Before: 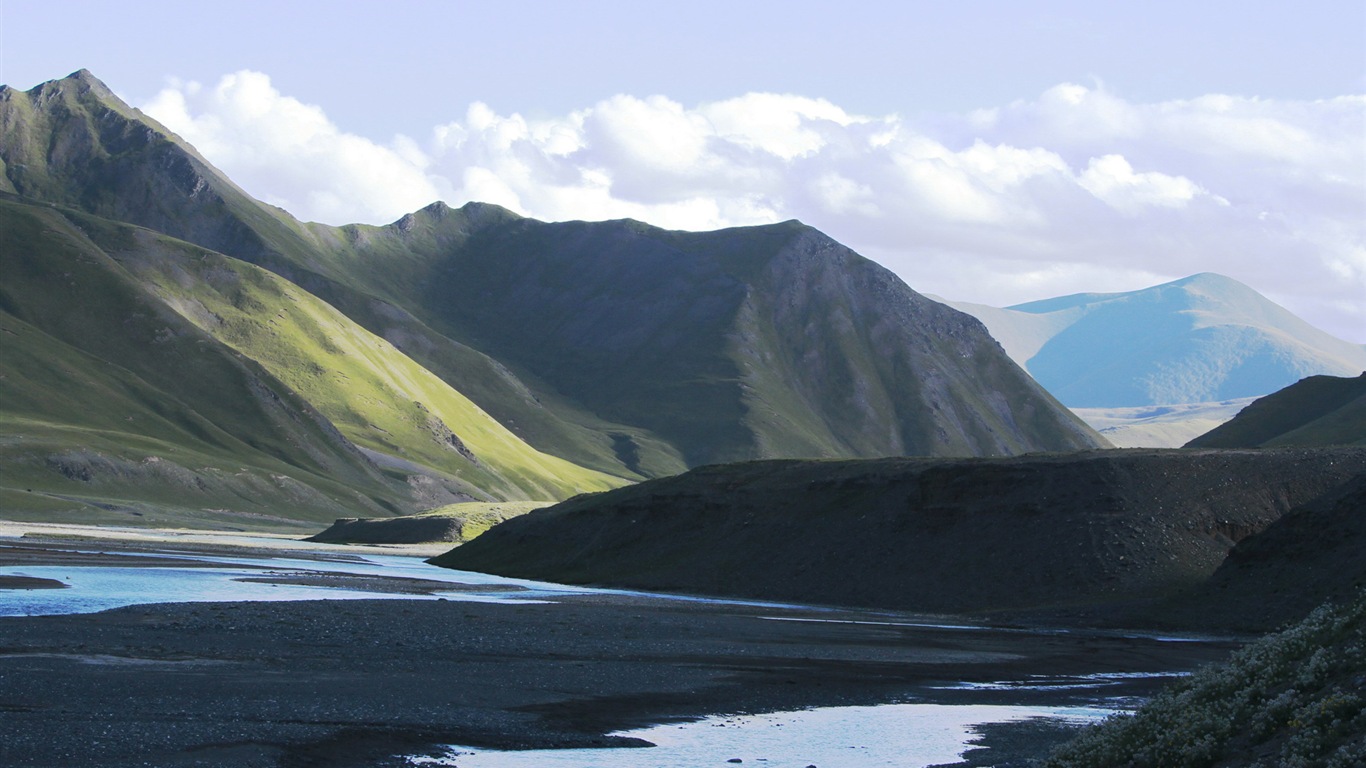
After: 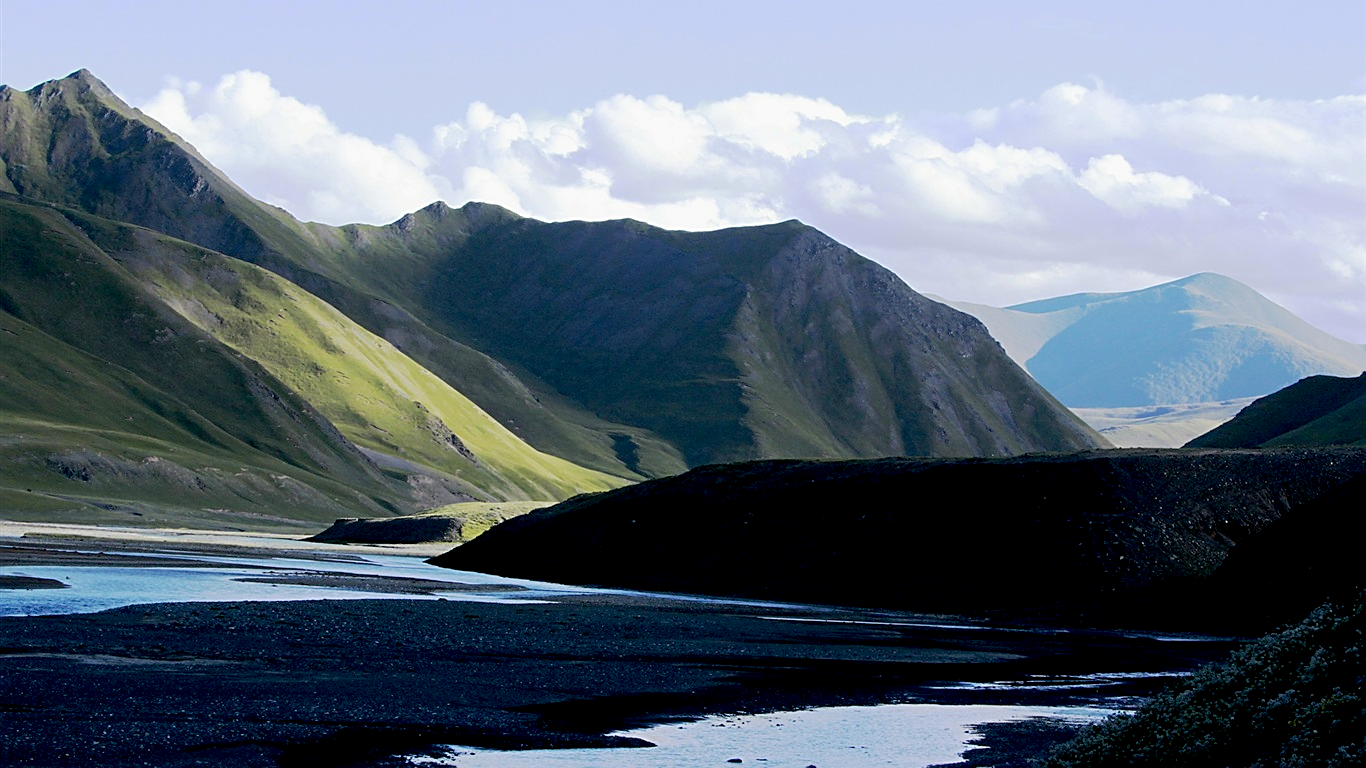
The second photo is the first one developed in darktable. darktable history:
sharpen: on, module defaults
exposure: black level correction 0.029, exposure -0.079 EV, compensate exposure bias true, compensate highlight preservation false
